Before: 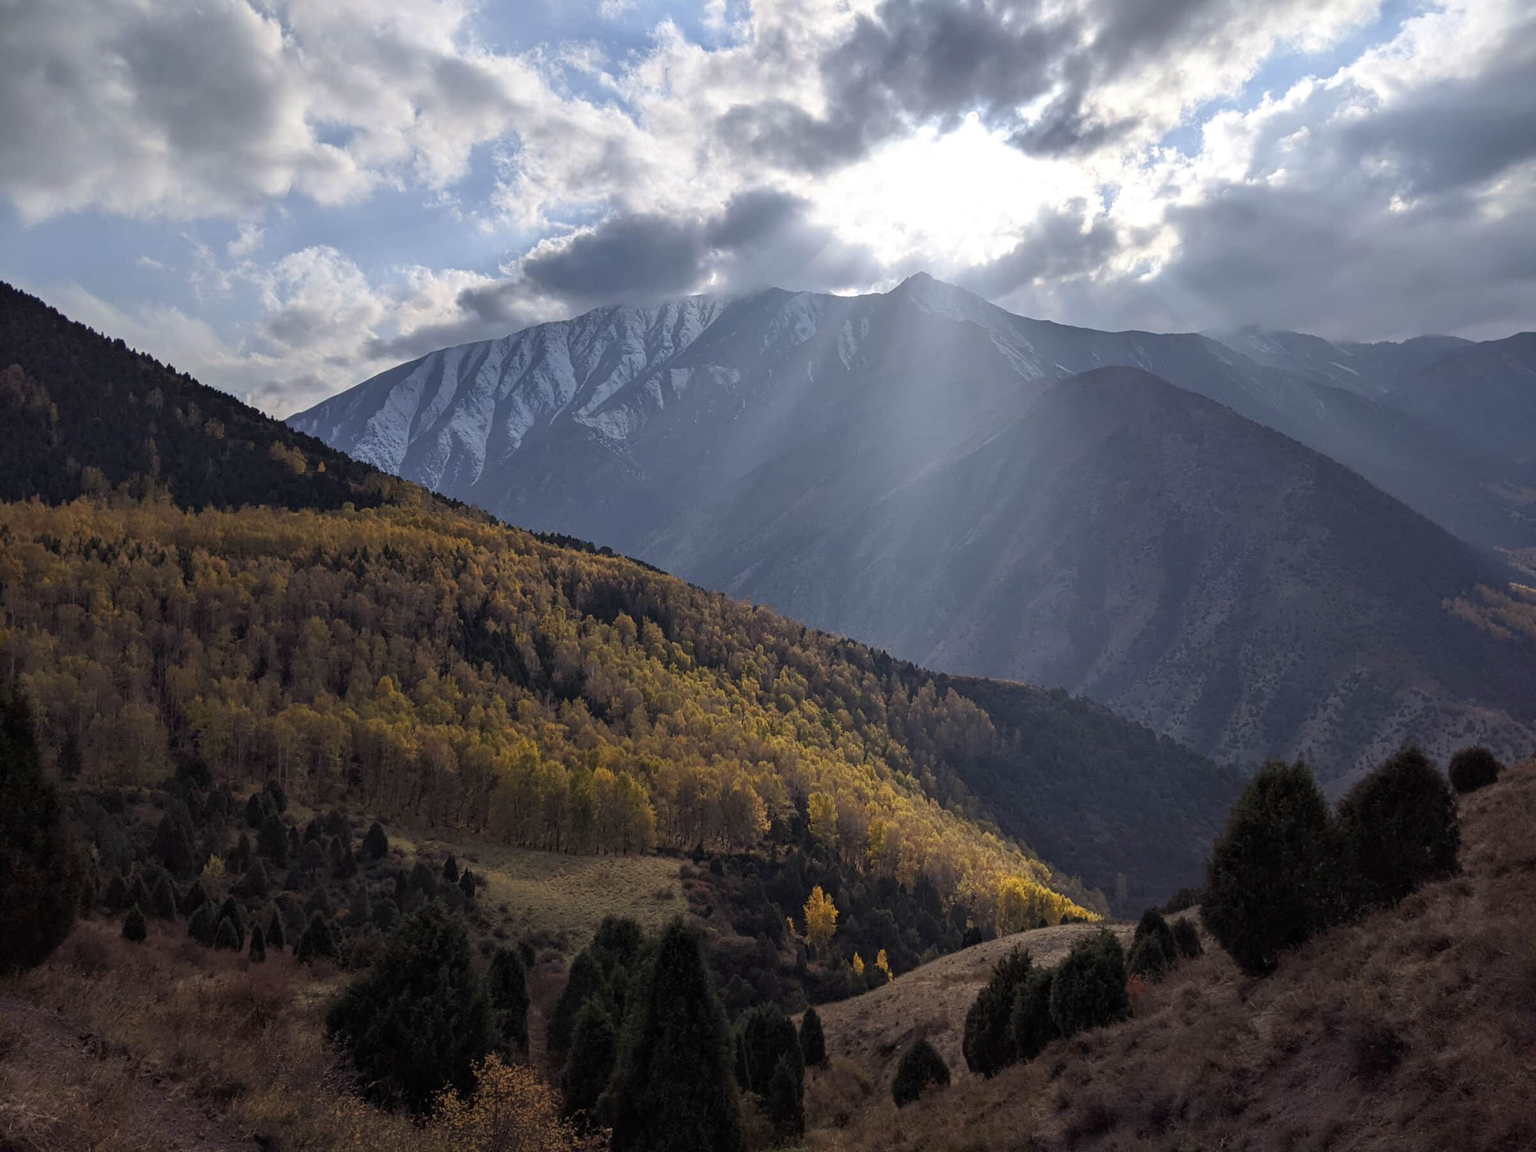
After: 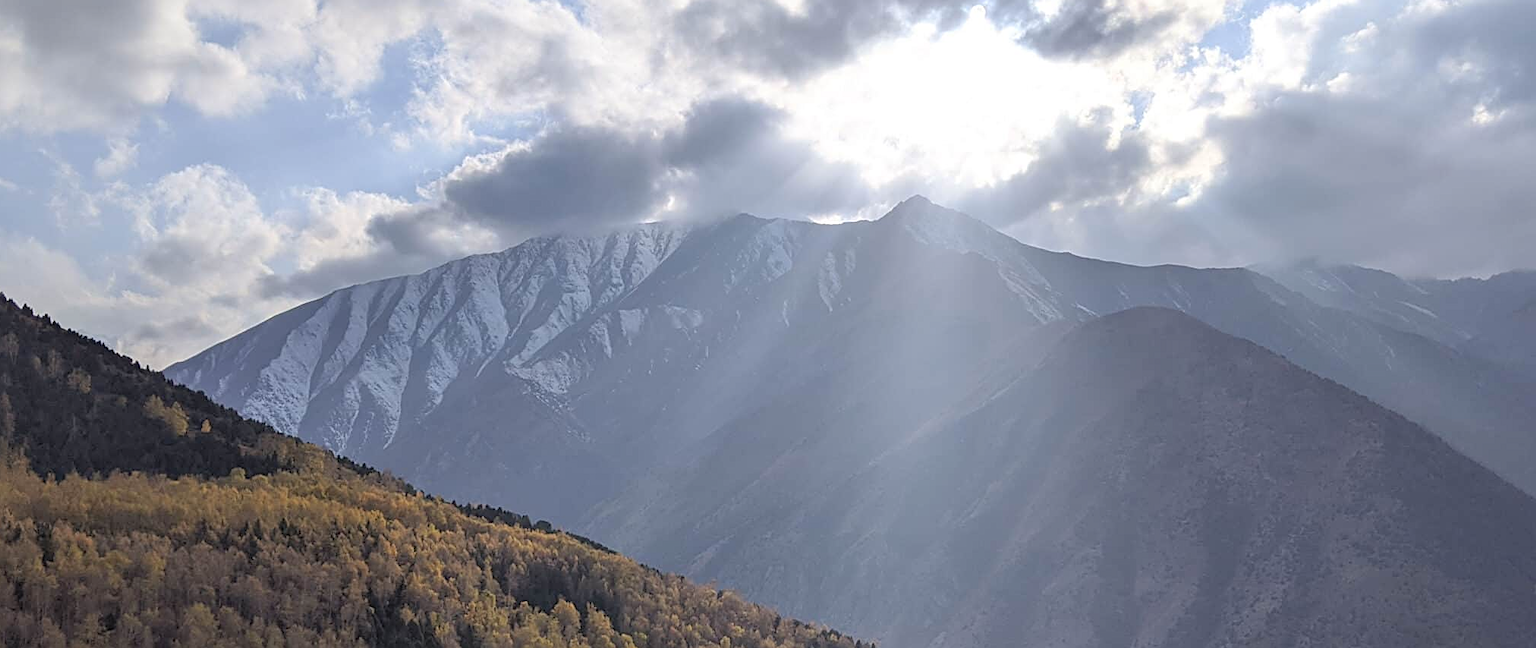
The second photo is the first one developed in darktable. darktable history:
crop and rotate: left 9.651%, top 9.387%, right 5.983%, bottom 43.094%
exposure: compensate highlight preservation false
sharpen: on, module defaults
contrast brightness saturation: brightness 0.153
